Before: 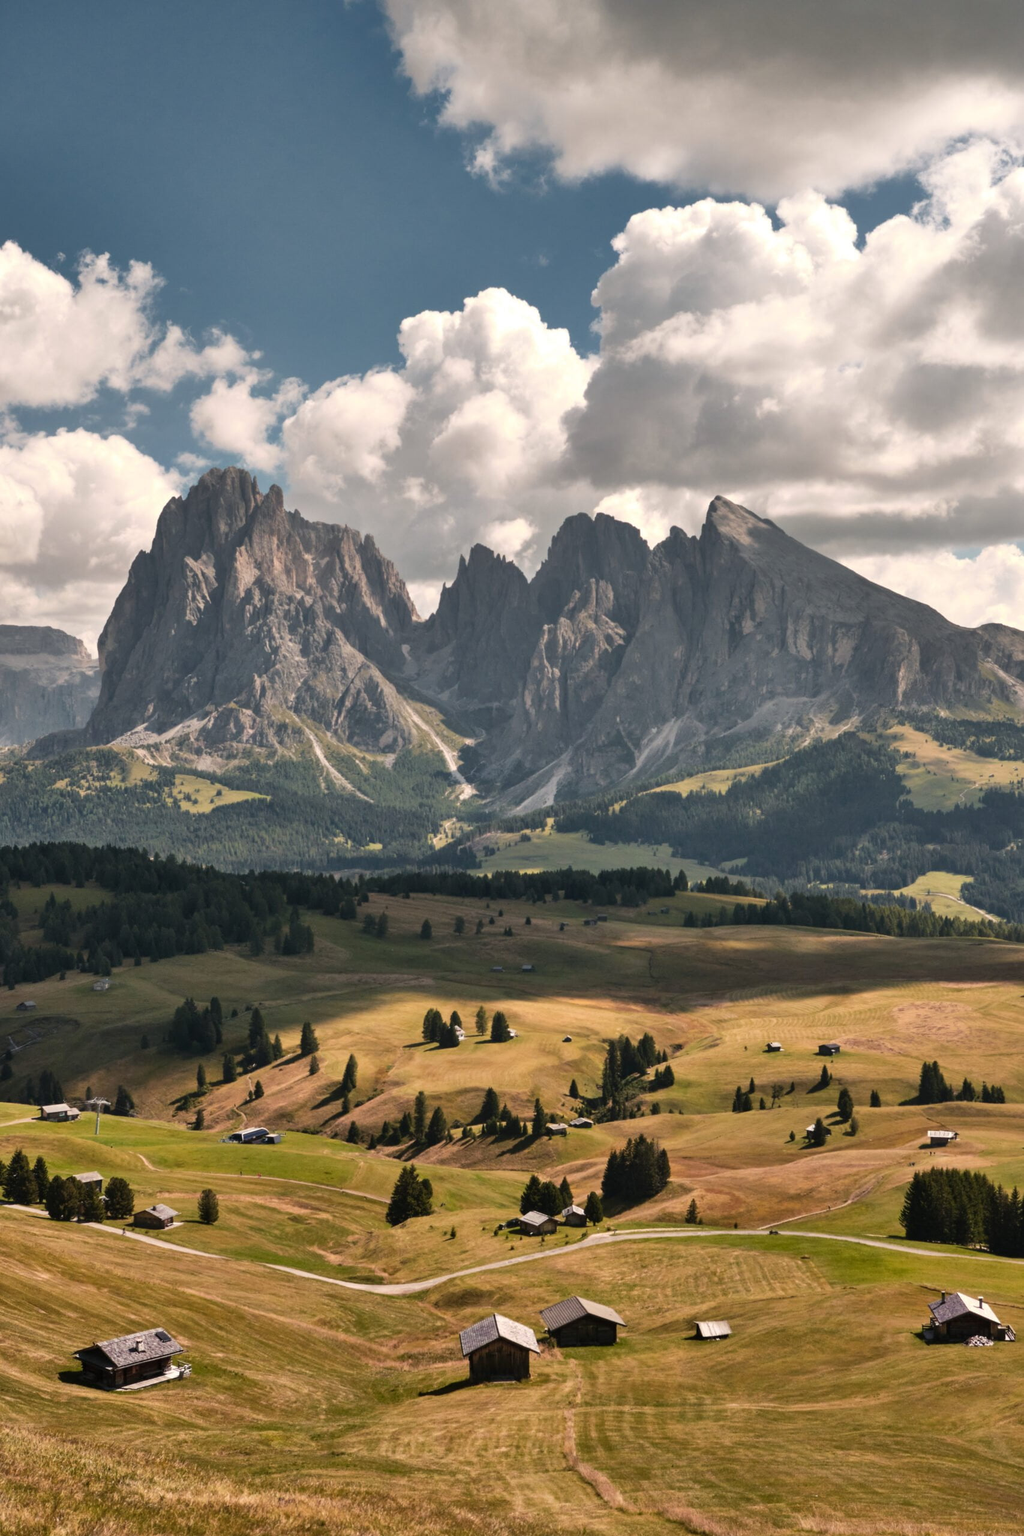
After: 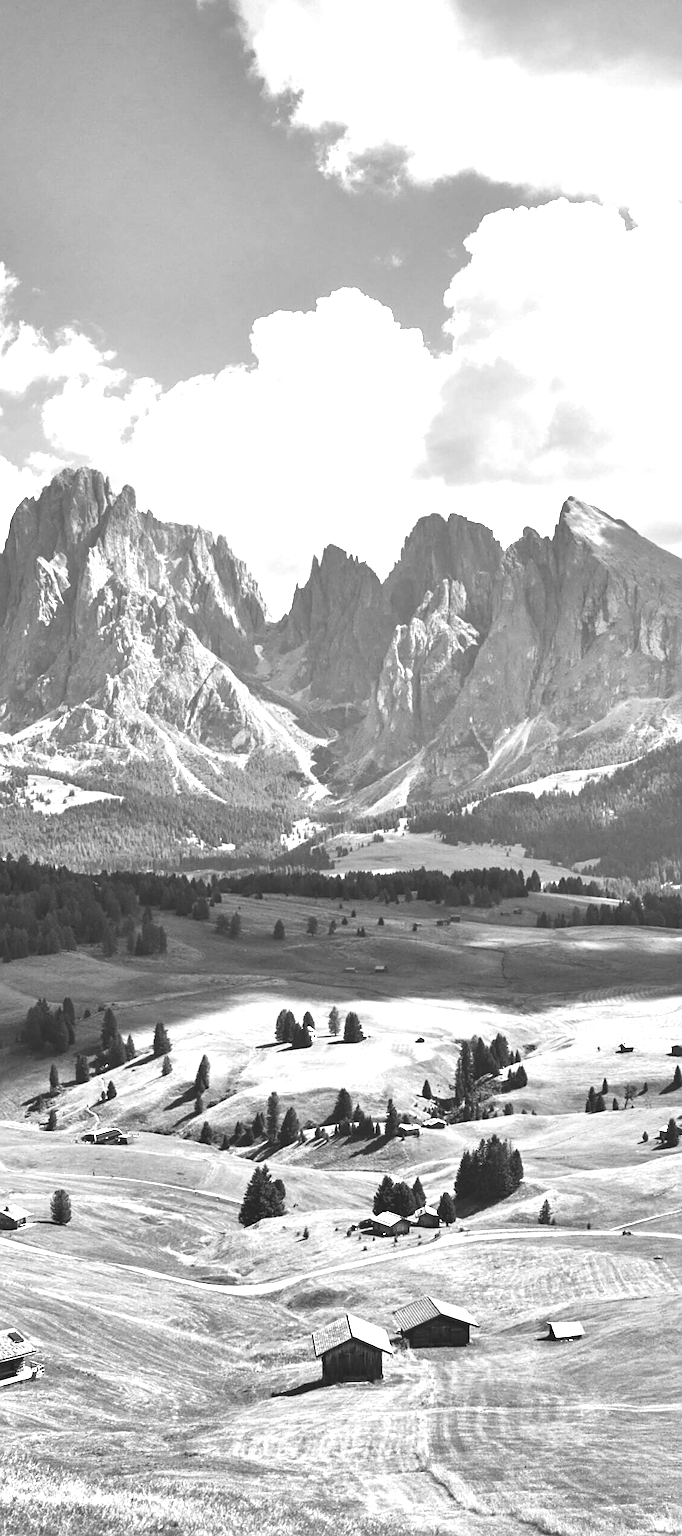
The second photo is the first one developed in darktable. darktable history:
crop and rotate: left 14.436%, right 18.898%
sharpen: on, module defaults
white balance: red 1.042, blue 1.17
exposure: black level correction 0, exposure 0.7 EV, compensate exposure bias true, compensate highlight preservation false
color balance rgb: perceptual brilliance grading › highlights 14.29%, perceptual brilliance grading › mid-tones -5.92%, perceptual brilliance grading › shadows -26.83%, global vibrance 31.18%
monochrome: on, module defaults
contrast brightness saturation: contrast -0.15, brightness 0.05, saturation -0.12
